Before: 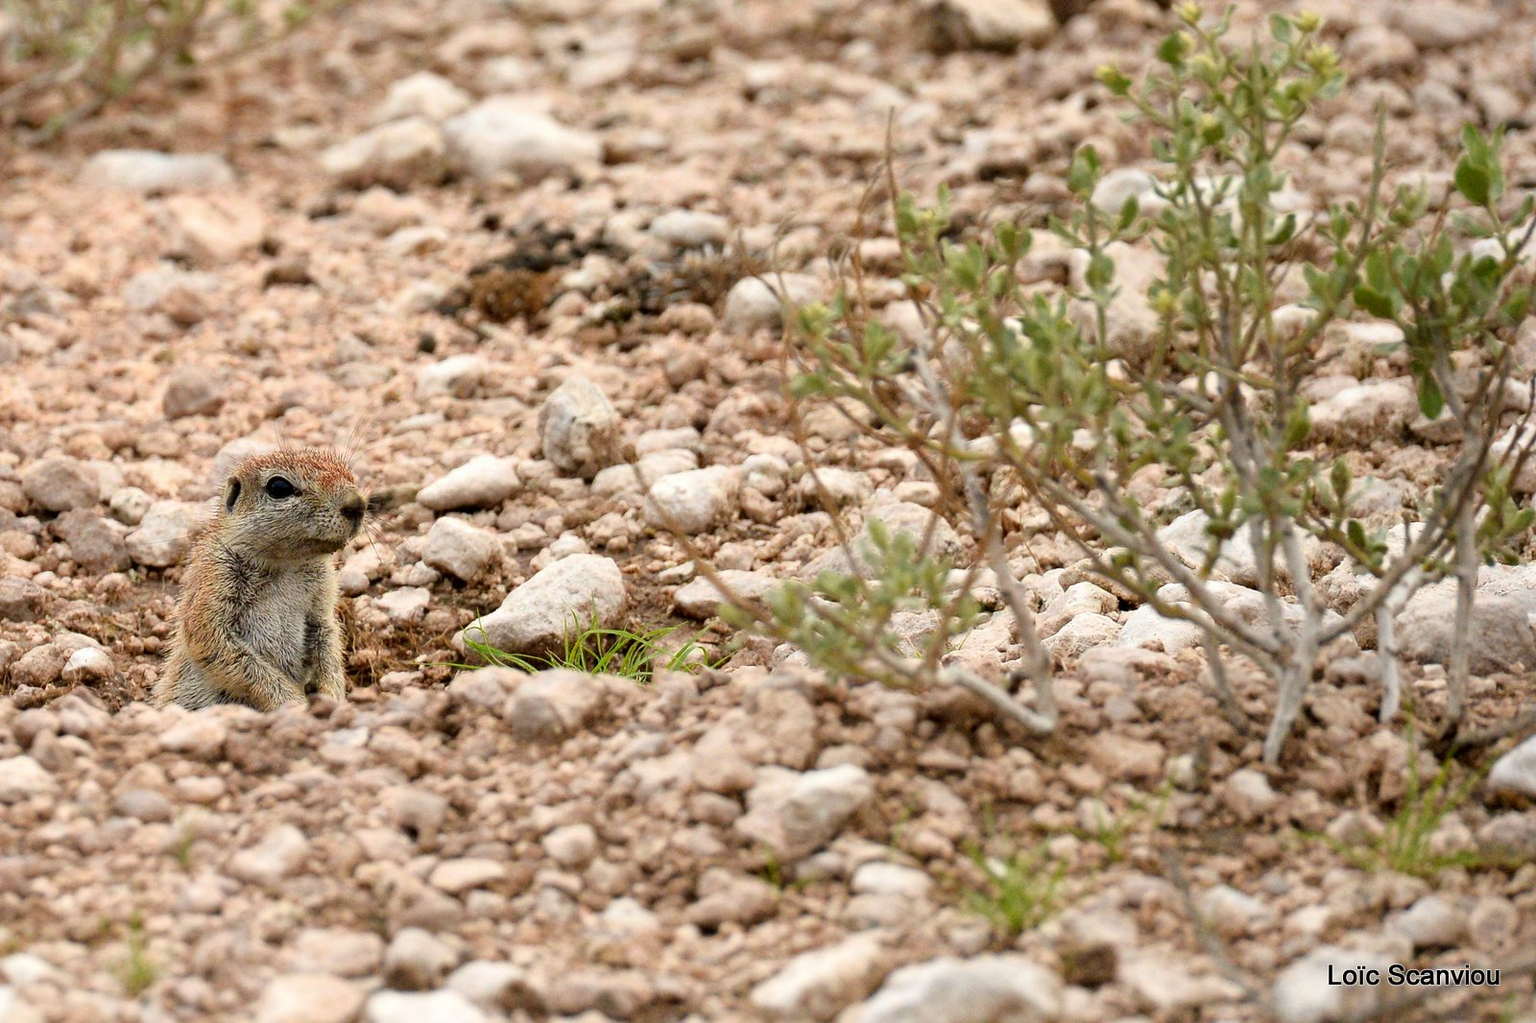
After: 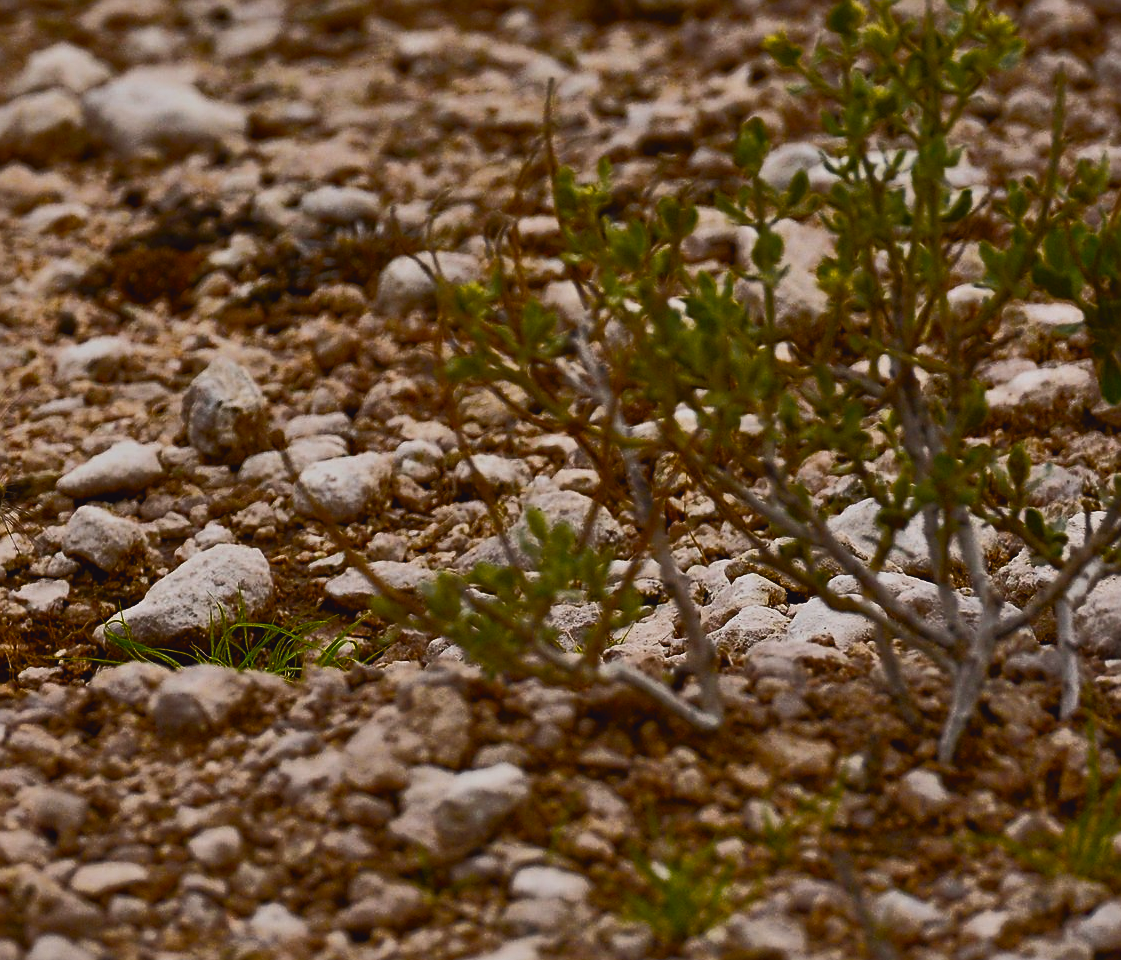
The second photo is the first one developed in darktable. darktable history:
crop and rotate: left 23.676%, top 3.17%, right 6.224%, bottom 6.697%
tone equalizer: -8 EV -2 EV, -7 EV -1.99 EV, -6 EV -1.98 EV, -5 EV -1.99 EV, -4 EV -1.97 EV, -3 EV -1.99 EV, -2 EV -1.99 EV, -1 EV -1.62 EV, +0 EV -1.99 EV, edges refinement/feathering 500, mask exposure compensation -1.57 EV, preserve details no
sharpen: on, module defaults
color balance rgb: perceptual saturation grading › global saturation 24.064%, perceptual saturation grading › highlights -24.402%, perceptual saturation grading › mid-tones 23.68%, perceptual saturation grading › shadows 39.734%, perceptual brilliance grading › global brilliance 15.336%, perceptual brilliance grading › shadows -34.566%, contrast -10.097%
shadows and highlights: low approximation 0.01, soften with gaussian
tone curve: curves: ch0 [(0, 0.031) (0.145, 0.106) (0.319, 0.269) (0.495, 0.544) (0.707, 0.833) (0.859, 0.931) (1, 0.967)]; ch1 [(0, 0) (0.279, 0.218) (0.424, 0.411) (0.495, 0.504) (0.538, 0.55) (0.578, 0.595) (0.707, 0.778) (1, 1)]; ch2 [(0, 0) (0.125, 0.089) (0.353, 0.329) (0.436, 0.432) (0.552, 0.554) (0.615, 0.674) (1, 1)], color space Lab, independent channels, preserve colors none
